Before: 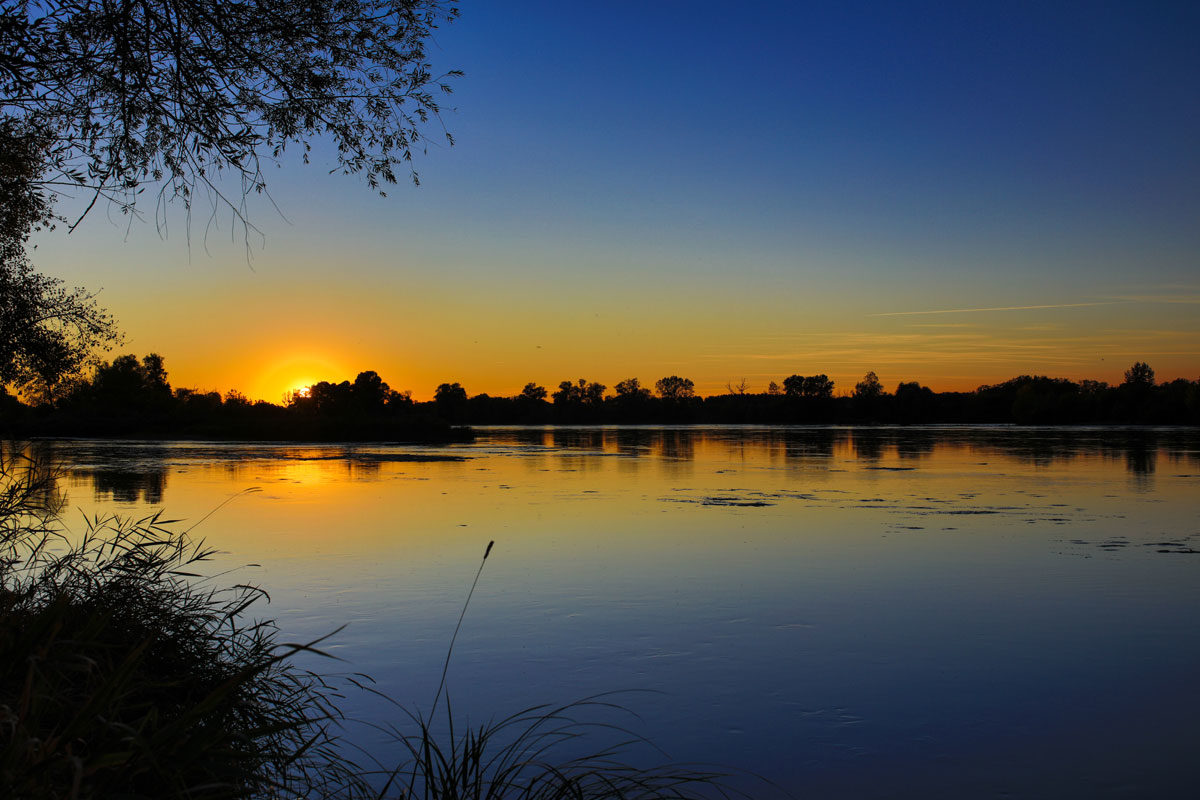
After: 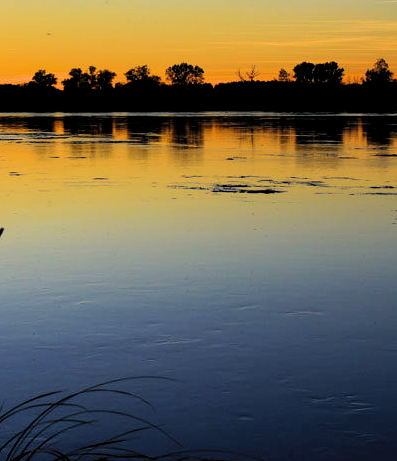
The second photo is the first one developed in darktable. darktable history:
exposure: exposure 0.766 EV, compensate highlight preservation false
filmic rgb: black relative exposure -5 EV, white relative exposure 3.5 EV, hardness 3.19, contrast 1.2, highlights saturation mix -50%
crop: left 40.878%, top 39.176%, right 25.993%, bottom 3.081%
